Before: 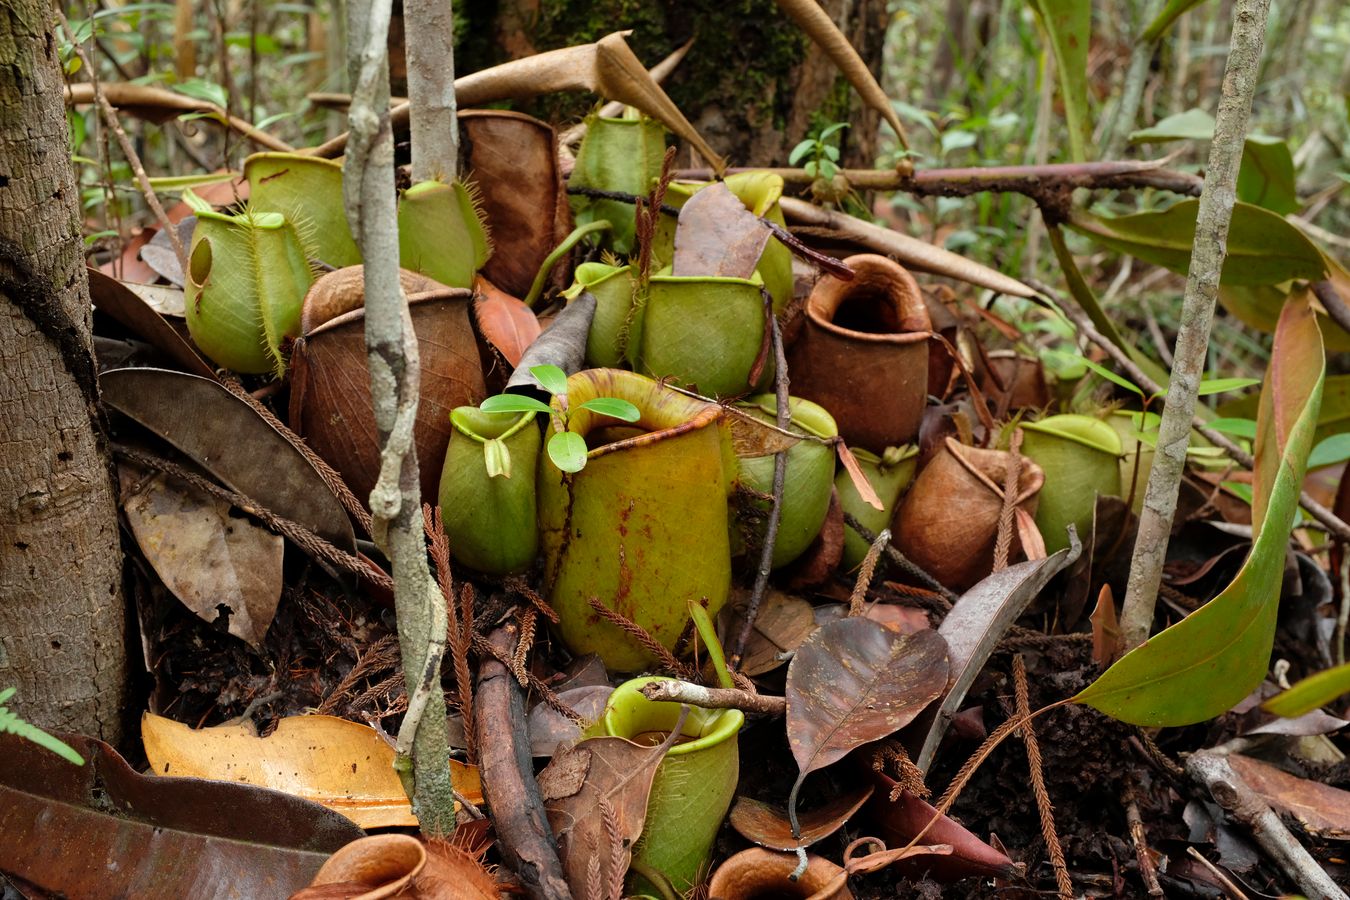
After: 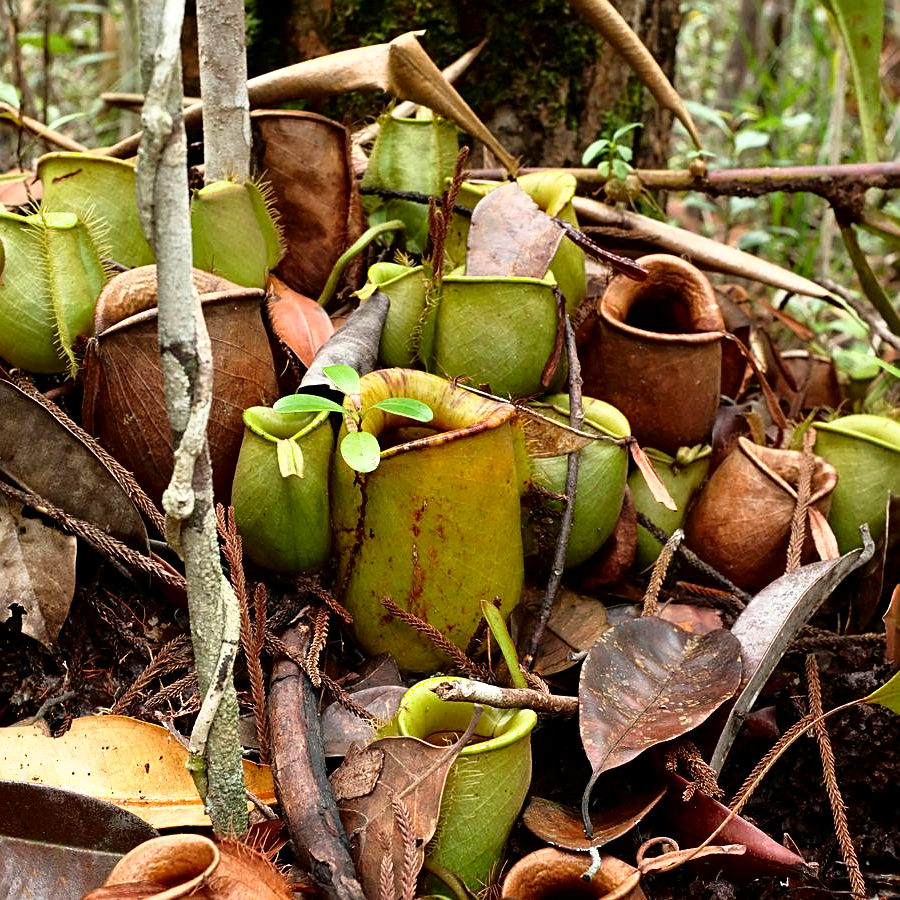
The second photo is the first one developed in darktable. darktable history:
exposure: black level correction 0.001, exposure 0.498 EV, compensate exposure bias true, compensate highlight preservation false
sharpen: on, module defaults
crop: left 15.403%, right 17.868%
shadows and highlights: shadows -62.6, white point adjustment -5.18, highlights 61.8
